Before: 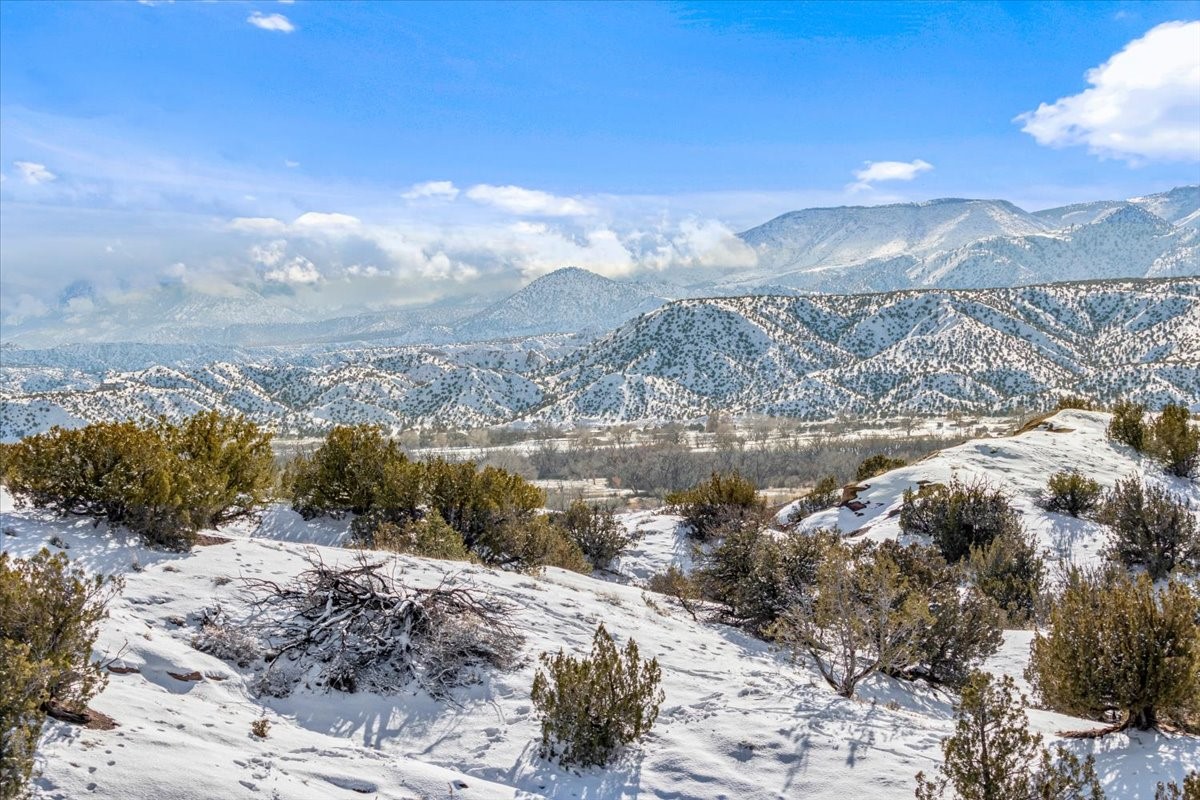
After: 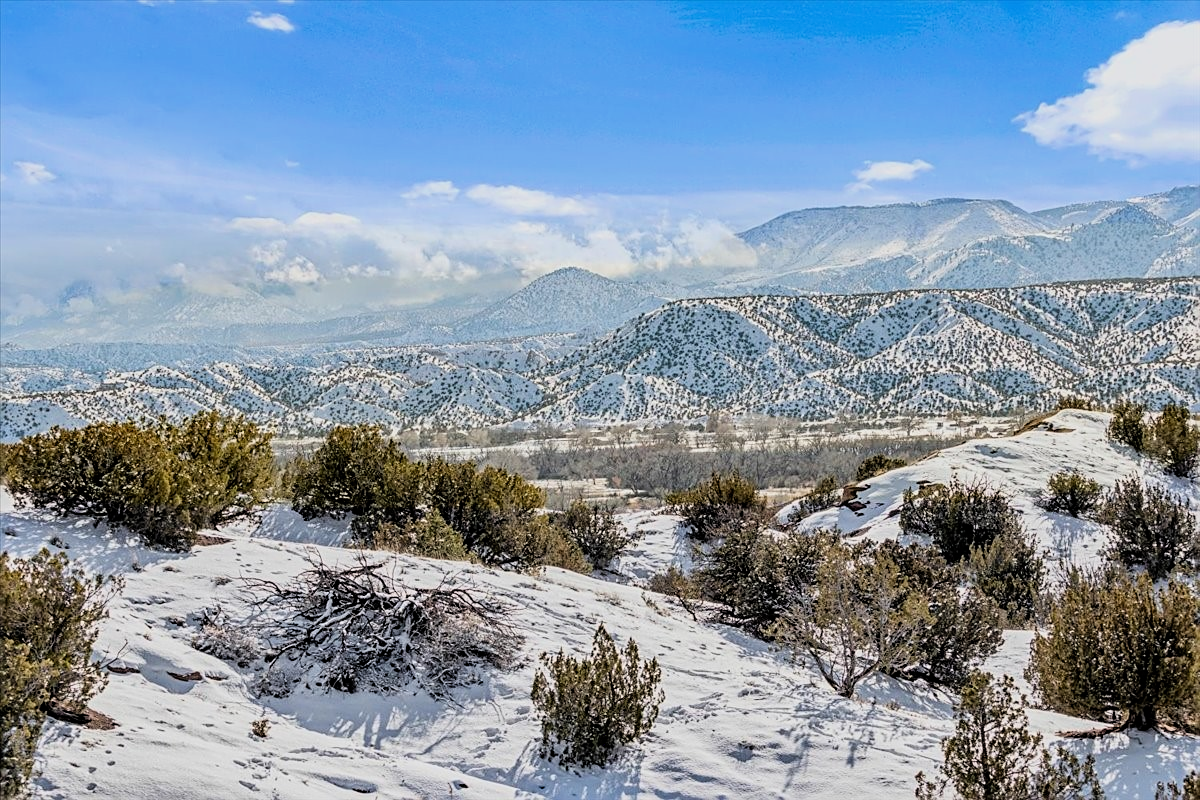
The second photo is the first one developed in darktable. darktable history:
sharpen: on, module defaults
filmic rgb: black relative exposure -7.98 EV, white relative exposure 4.06 EV, hardness 4.16, latitude 49.39%, contrast 1.1, color science v6 (2022)
